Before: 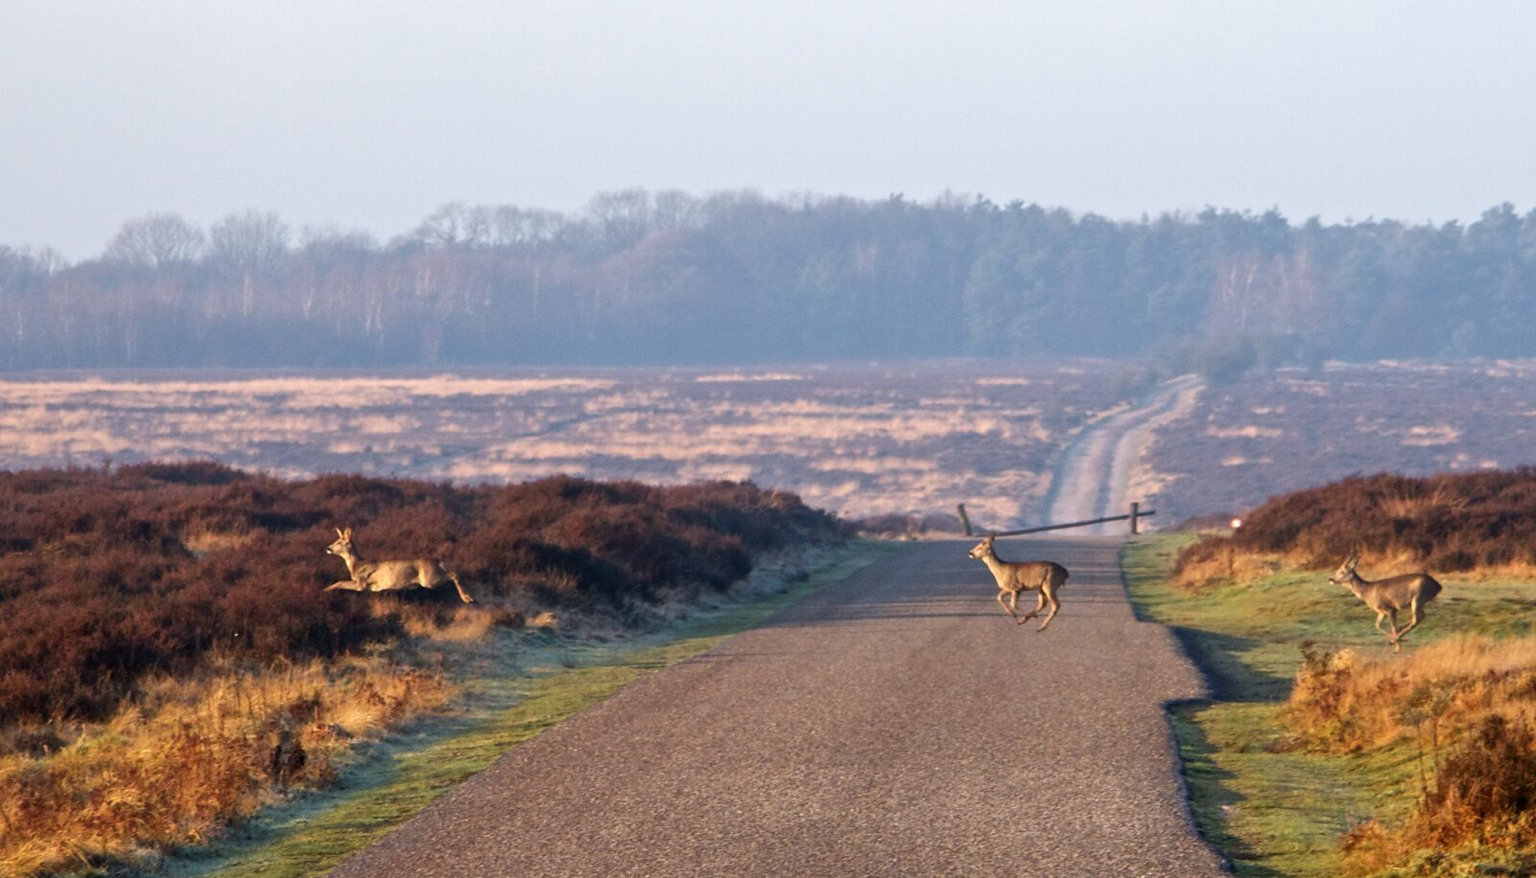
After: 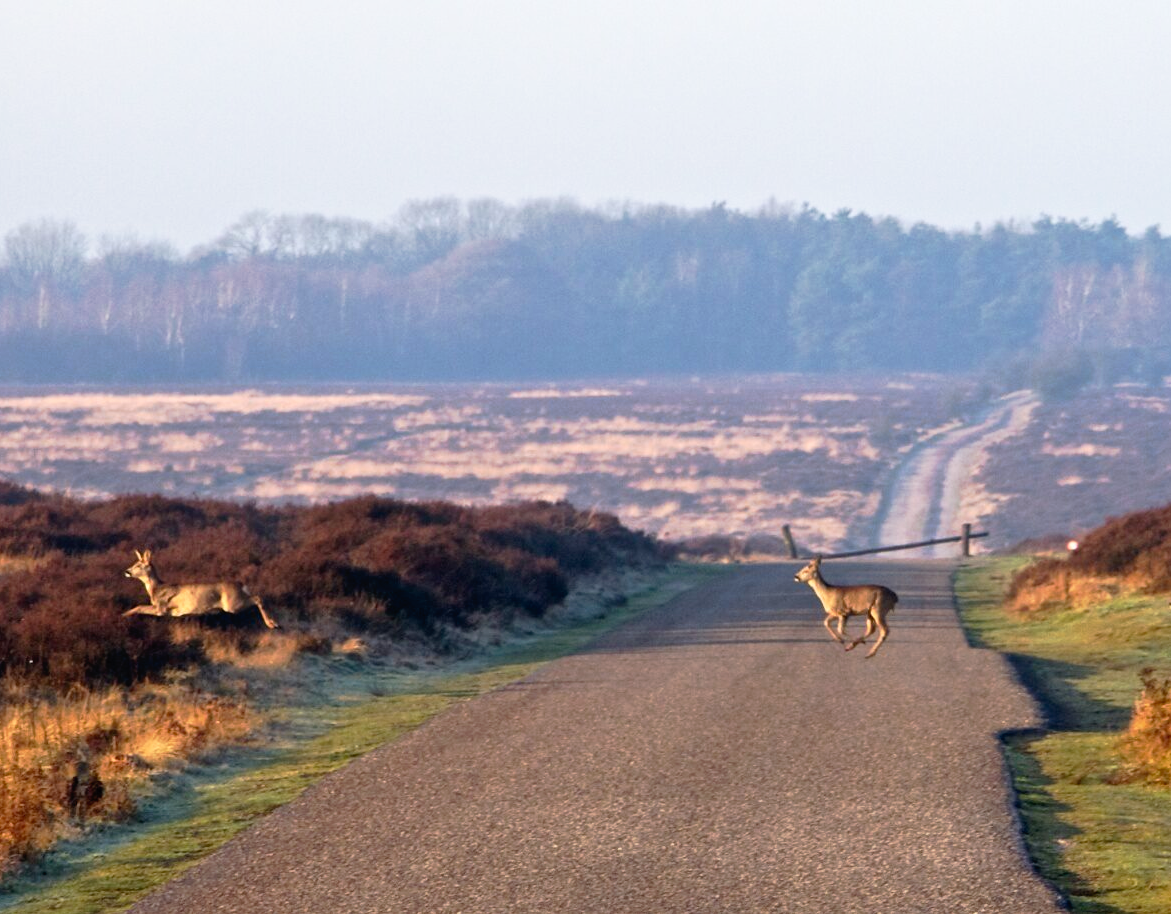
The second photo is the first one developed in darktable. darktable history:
crop: left 13.443%, right 13.31%
tone curve: curves: ch0 [(0, 0) (0.003, 0.005) (0.011, 0.008) (0.025, 0.014) (0.044, 0.021) (0.069, 0.027) (0.1, 0.041) (0.136, 0.083) (0.177, 0.138) (0.224, 0.197) (0.277, 0.259) (0.335, 0.331) (0.399, 0.399) (0.468, 0.476) (0.543, 0.547) (0.623, 0.635) (0.709, 0.753) (0.801, 0.847) (0.898, 0.94) (1, 1)], preserve colors none
tone equalizer: on, module defaults
